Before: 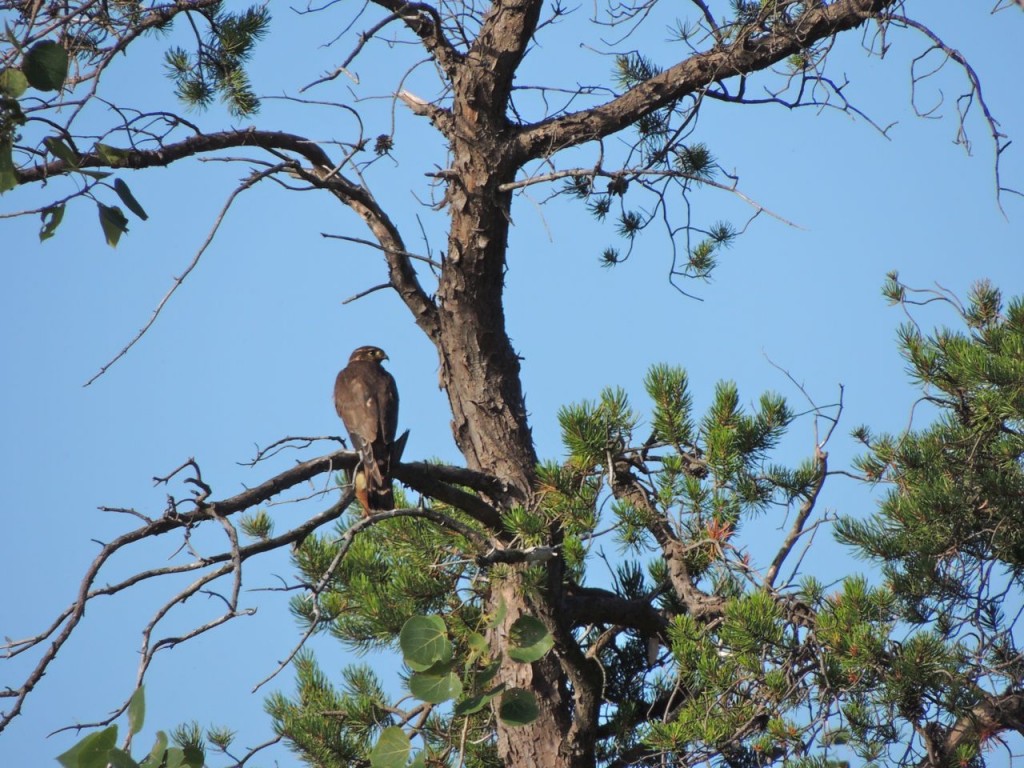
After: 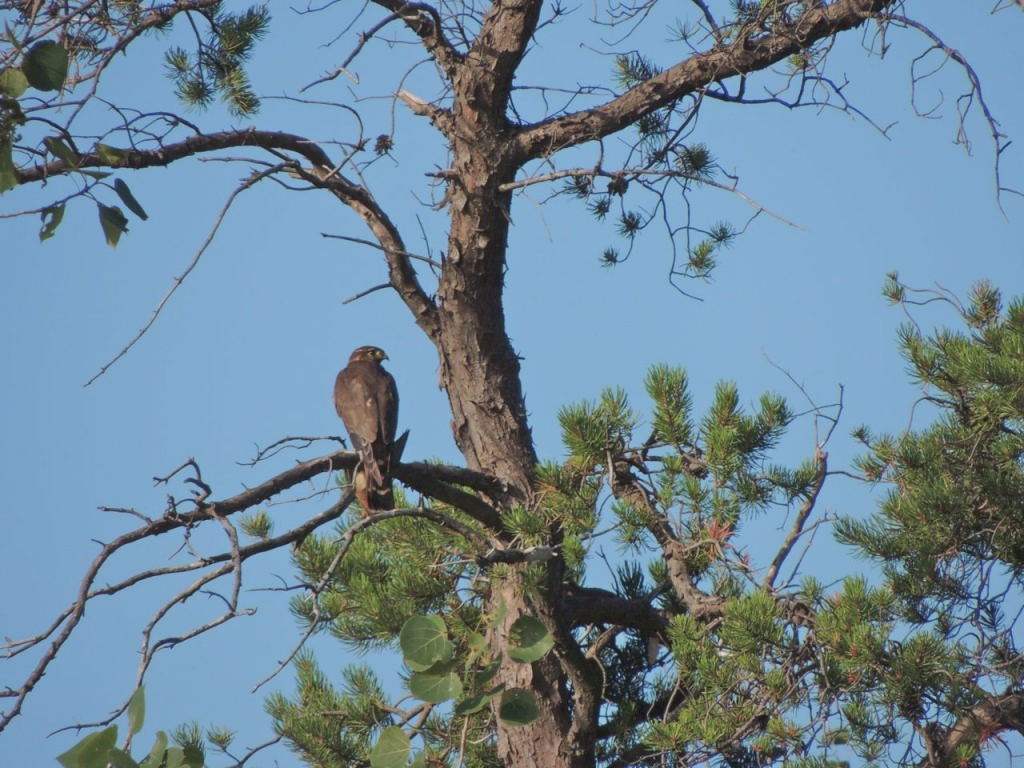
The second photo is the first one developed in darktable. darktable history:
color balance rgb: perceptual saturation grading › global saturation -27.94%, hue shift -2.27°, contrast -21.26%
velvia: strength 21.76%
